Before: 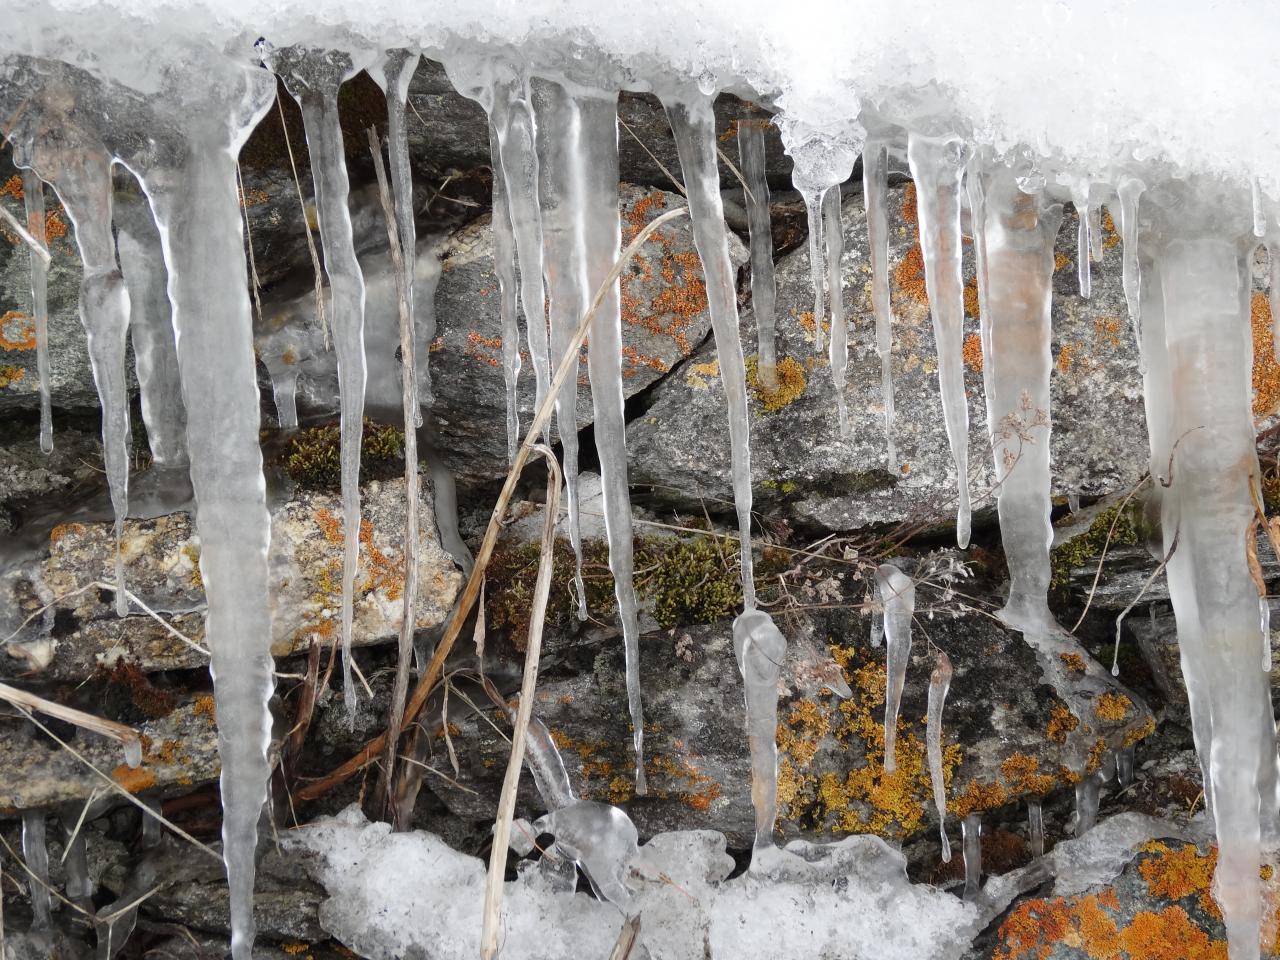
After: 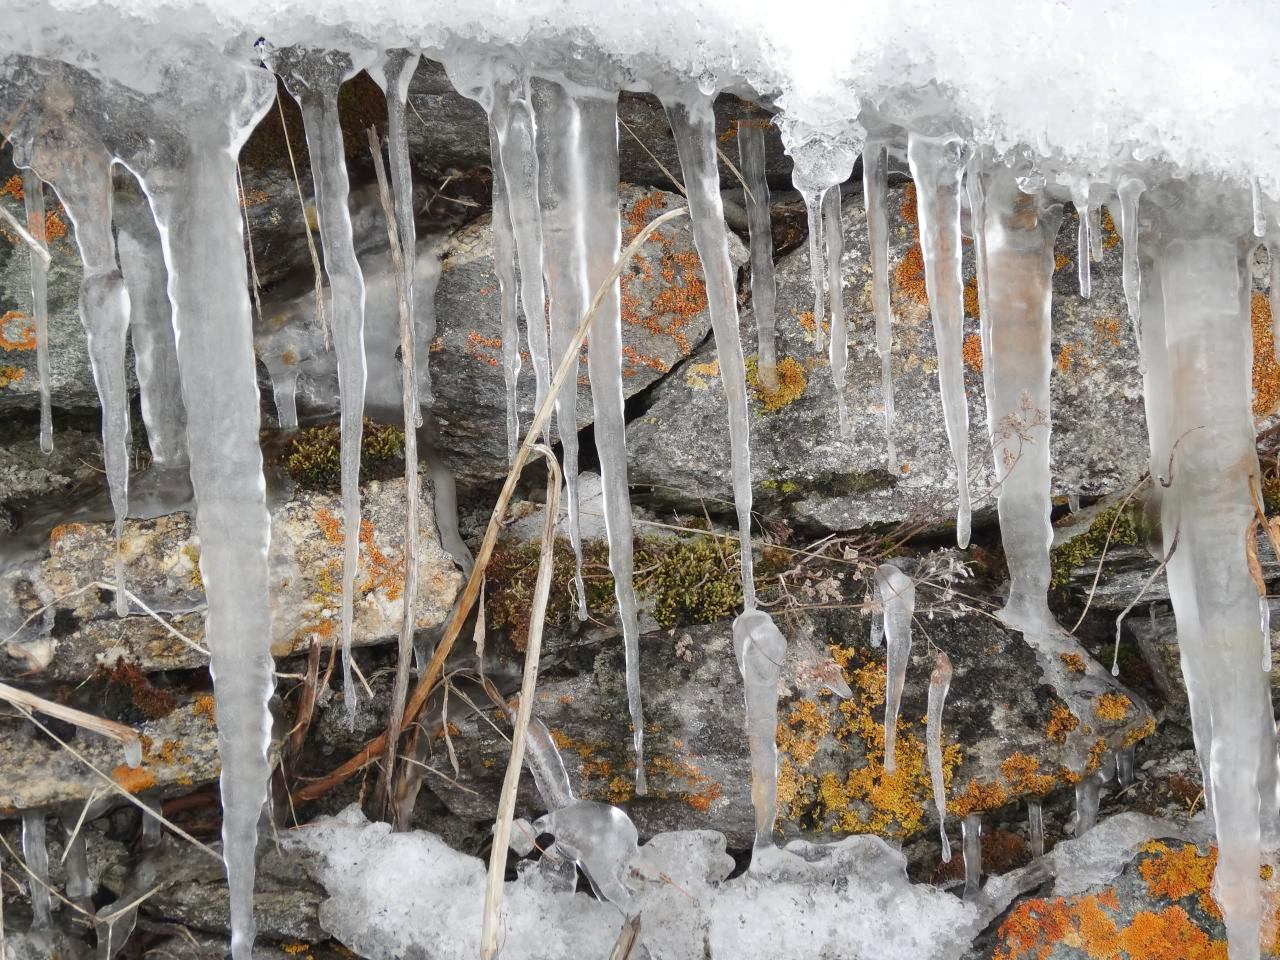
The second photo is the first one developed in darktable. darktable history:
tone curve: curves: ch0 [(0, 0) (0.003, 0.022) (0.011, 0.027) (0.025, 0.038) (0.044, 0.056) (0.069, 0.081) (0.1, 0.11) (0.136, 0.145) (0.177, 0.185) (0.224, 0.229) (0.277, 0.278) (0.335, 0.335) (0.399, 0.399) (0.468, 0.468) (0.543, 0.543) (0.623, 0.623) (0.709, 0.705) (0.801, 0.793) (0.898, 0.887) (1, 1)], color space Lab, linked channels, preserve colors none
shadows and highlights: shadows 13.08, white point adjustment 1.32, soften with gaussian
tone equalizer: -7 EV 0.156 EV, -6 EV 0.603 EV, -5 EV 1.18 EV, -4 EV 1.3 EV, -3 EV 1.16 EV, -2 EV 0.6 EV, -1 EV 0.158 EV, smoothing diameter 24.89%, edges refinement/feathering 6.18, preserve details guided filter
